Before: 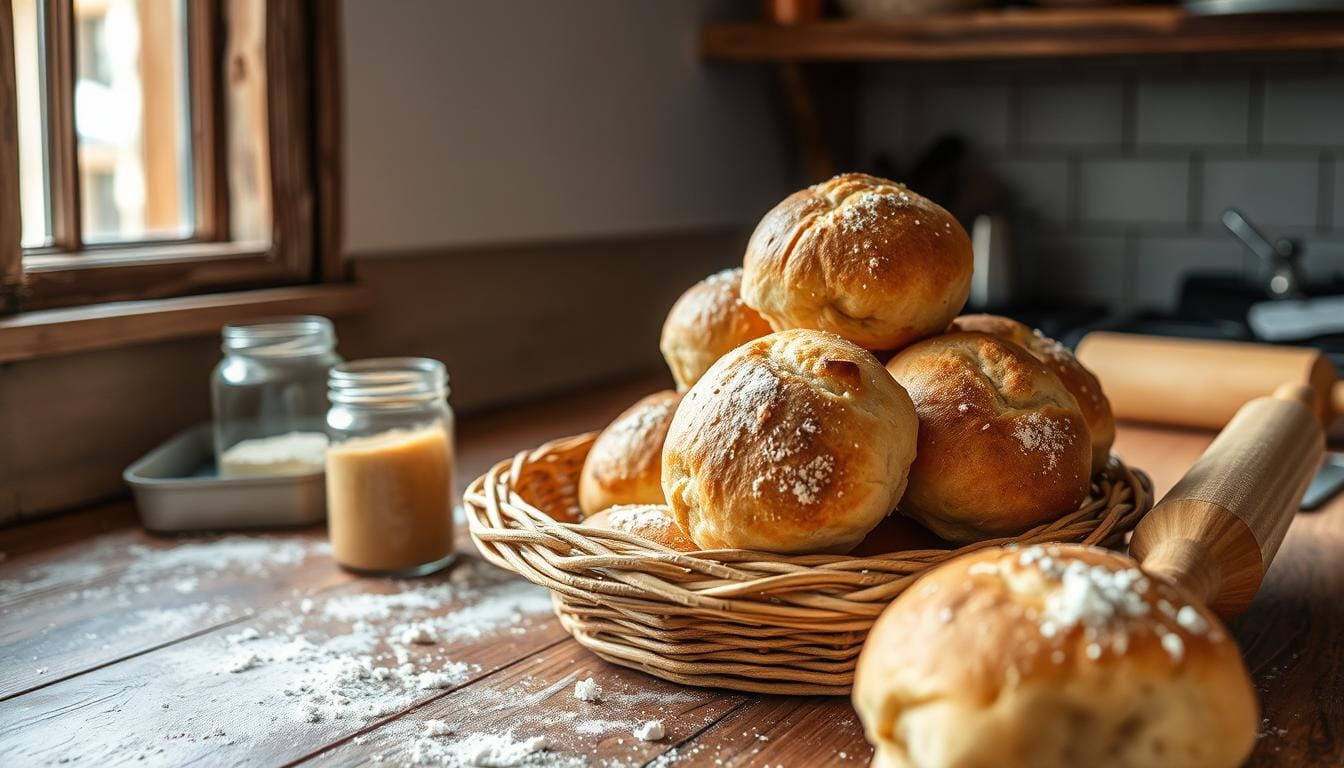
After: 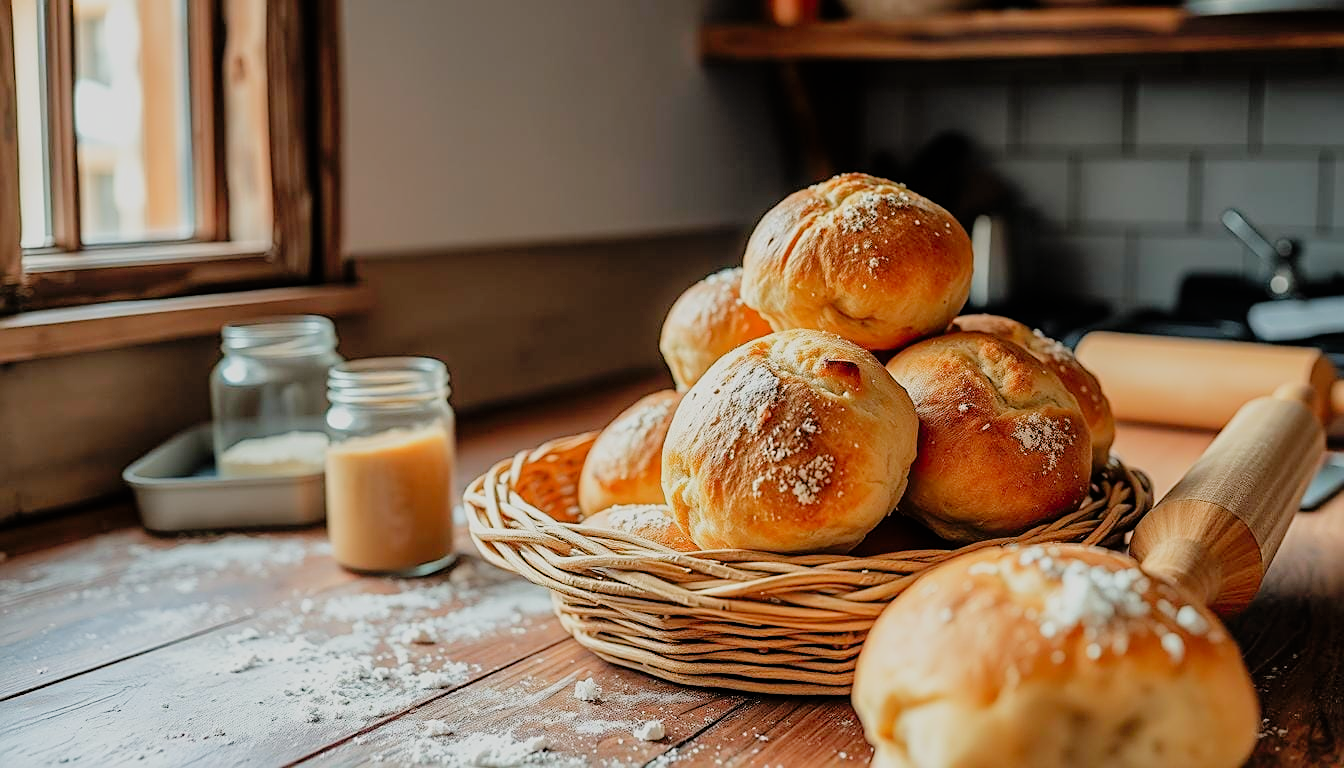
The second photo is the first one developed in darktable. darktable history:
sharpen: on, module defaults
filmic rgb: black relative exposure -7.65 EV, white relative exposure 4.56 EV, hardness 3.61, contrast 1.106
tone curve: curves: ch0 [(0, 0) (0.004, 0.008) (0.077, 0.156) (0.169, 0.29) (0.774, 0.774) (1, 1)], color space Lab, linked channels, preserve colors none
